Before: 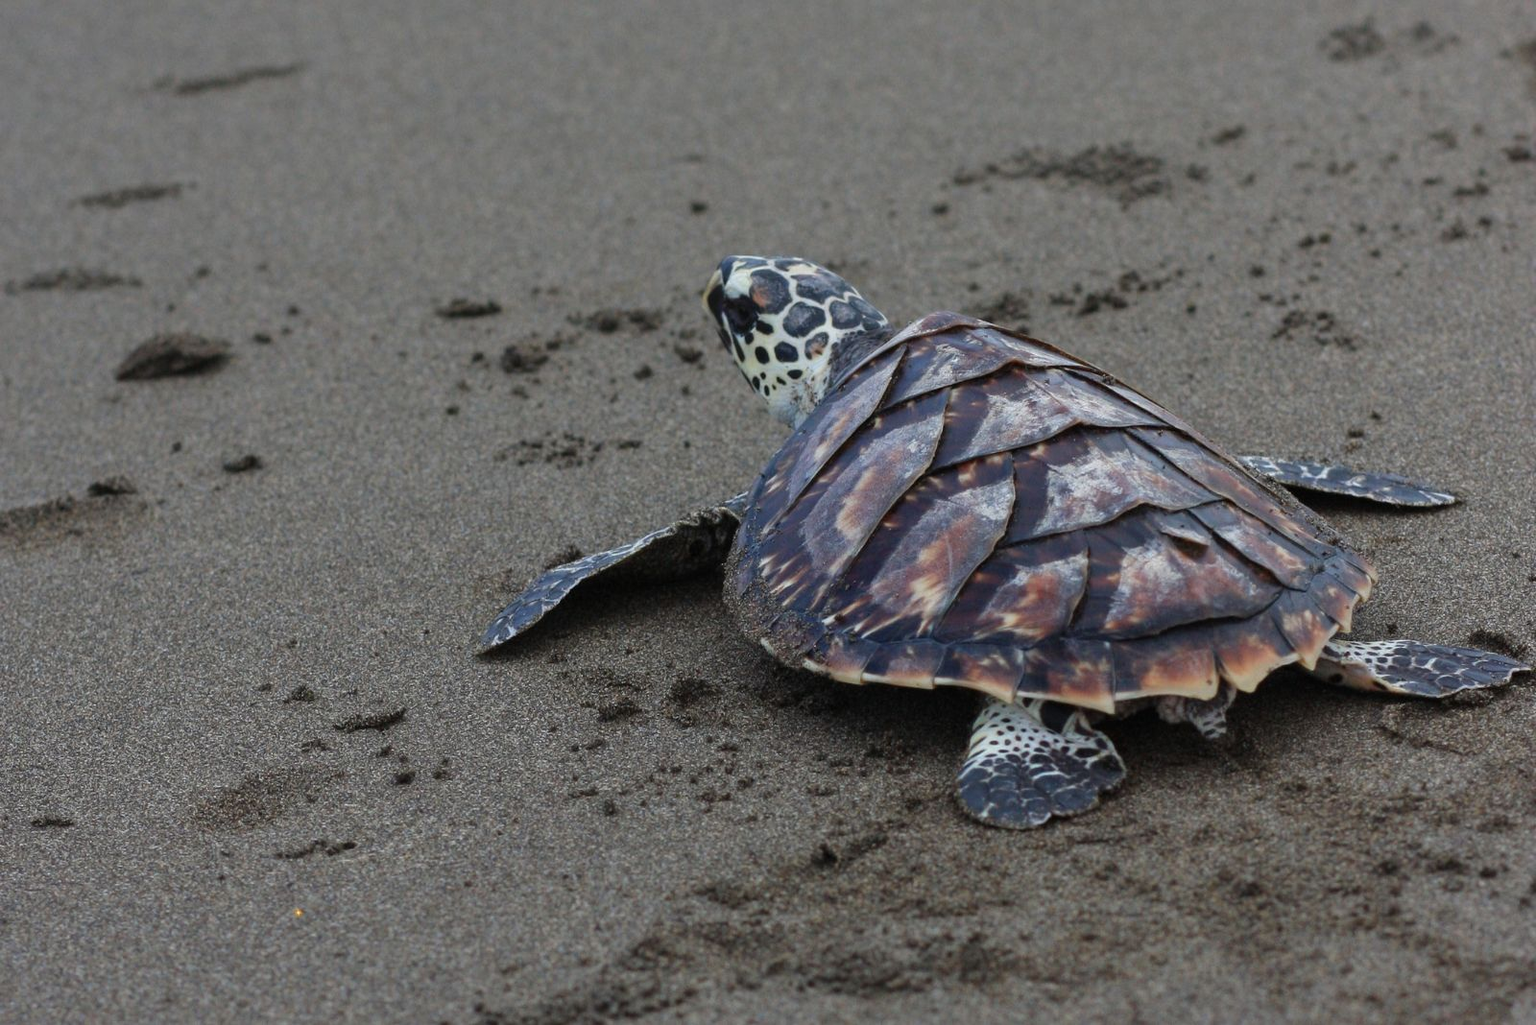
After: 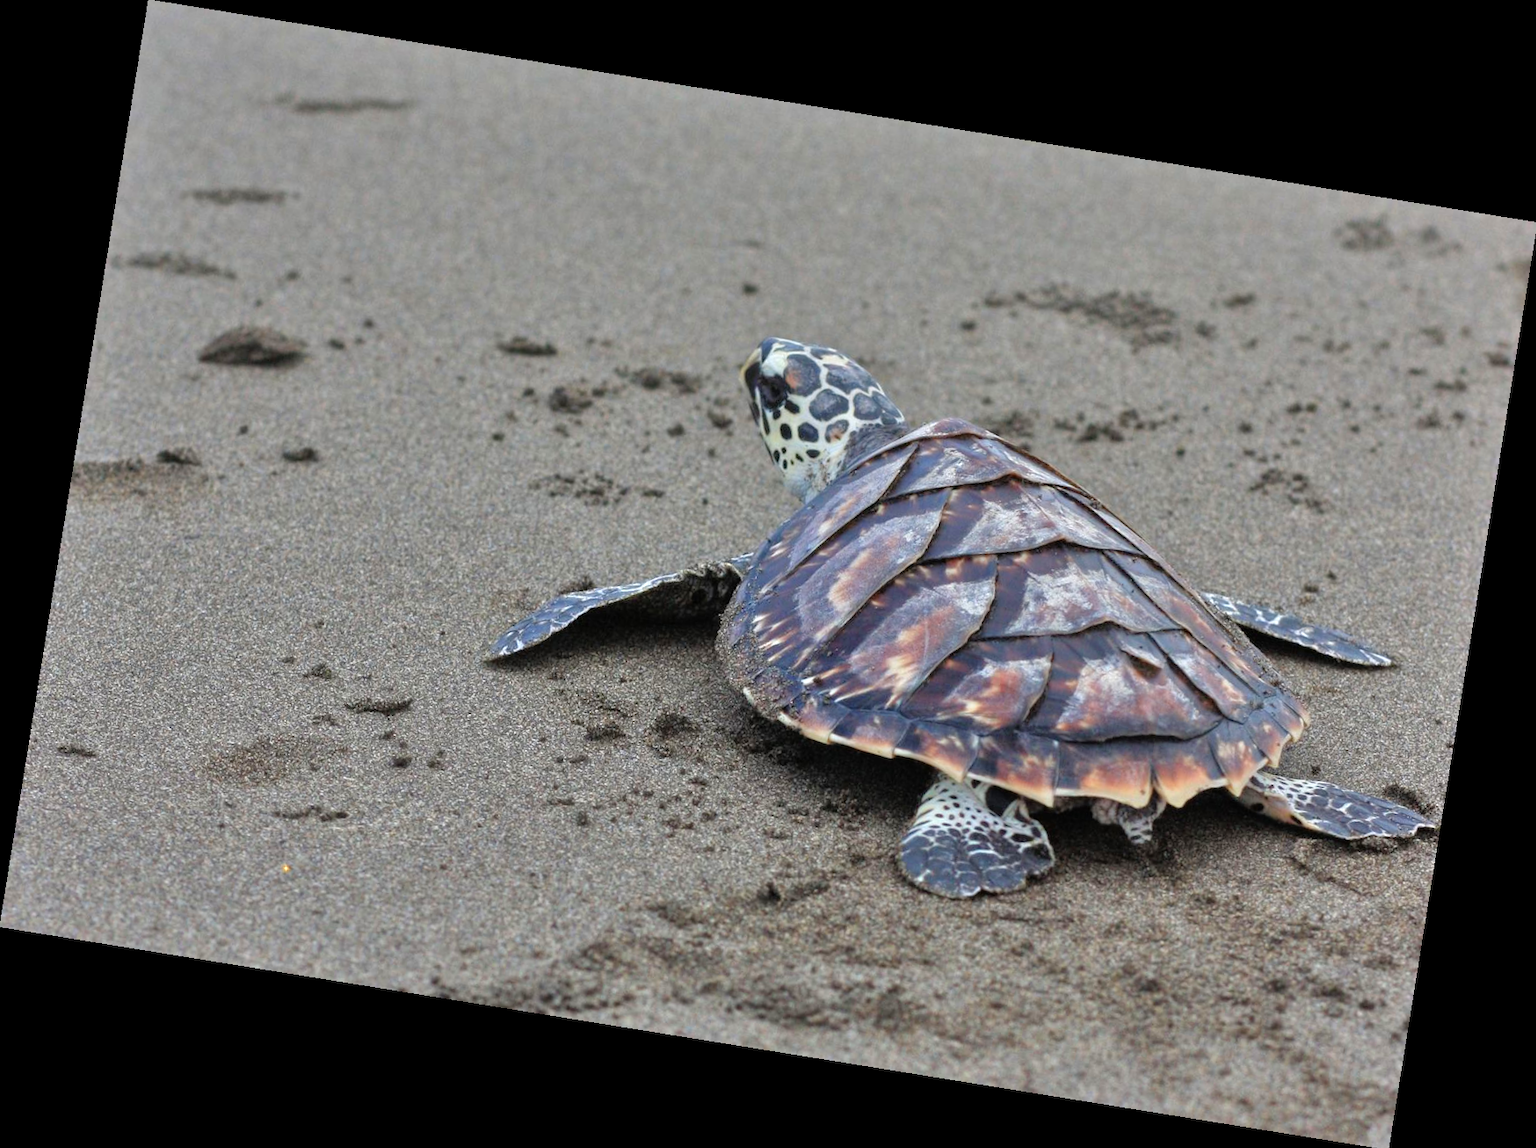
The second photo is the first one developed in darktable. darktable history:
tone equalizer: -7 EV 0.15 EV, -6 EV 0.6 EV, -5 EV 1.15 EV, -4 EV 1.33 EV, -3 EV 1.15 EV, -2 EV 0.6 EV, -1 EV 0.15 EV, mask exposure compensation -0.5 EV
rotate and perspective: rotation 9.12°, automatic cropping off
